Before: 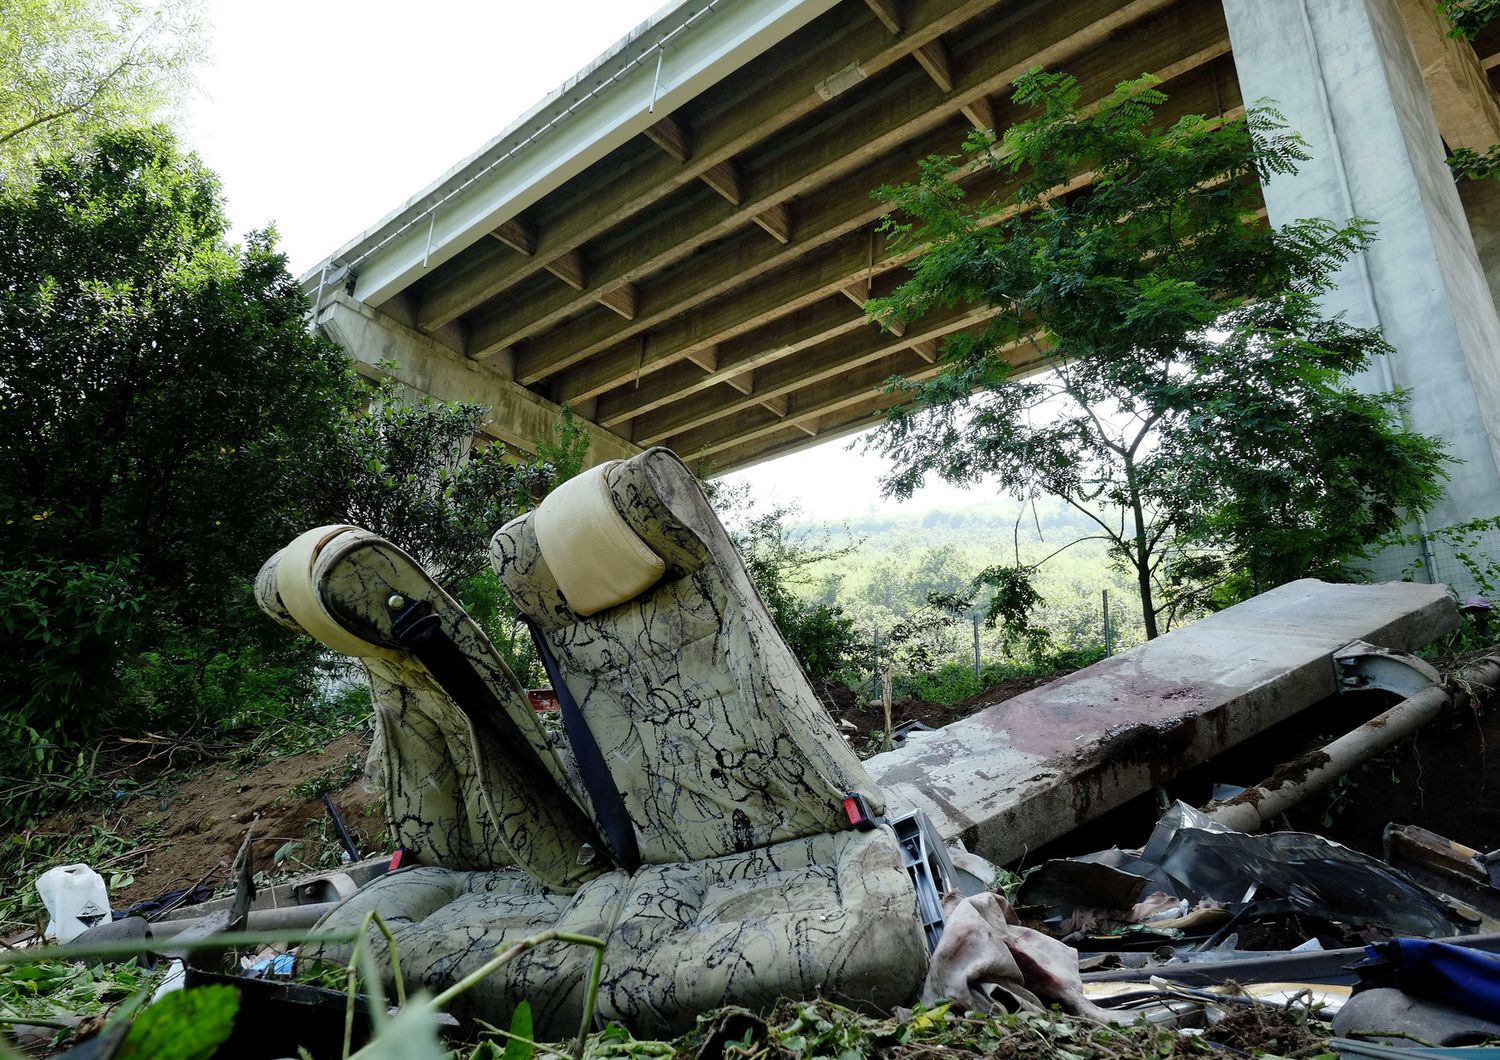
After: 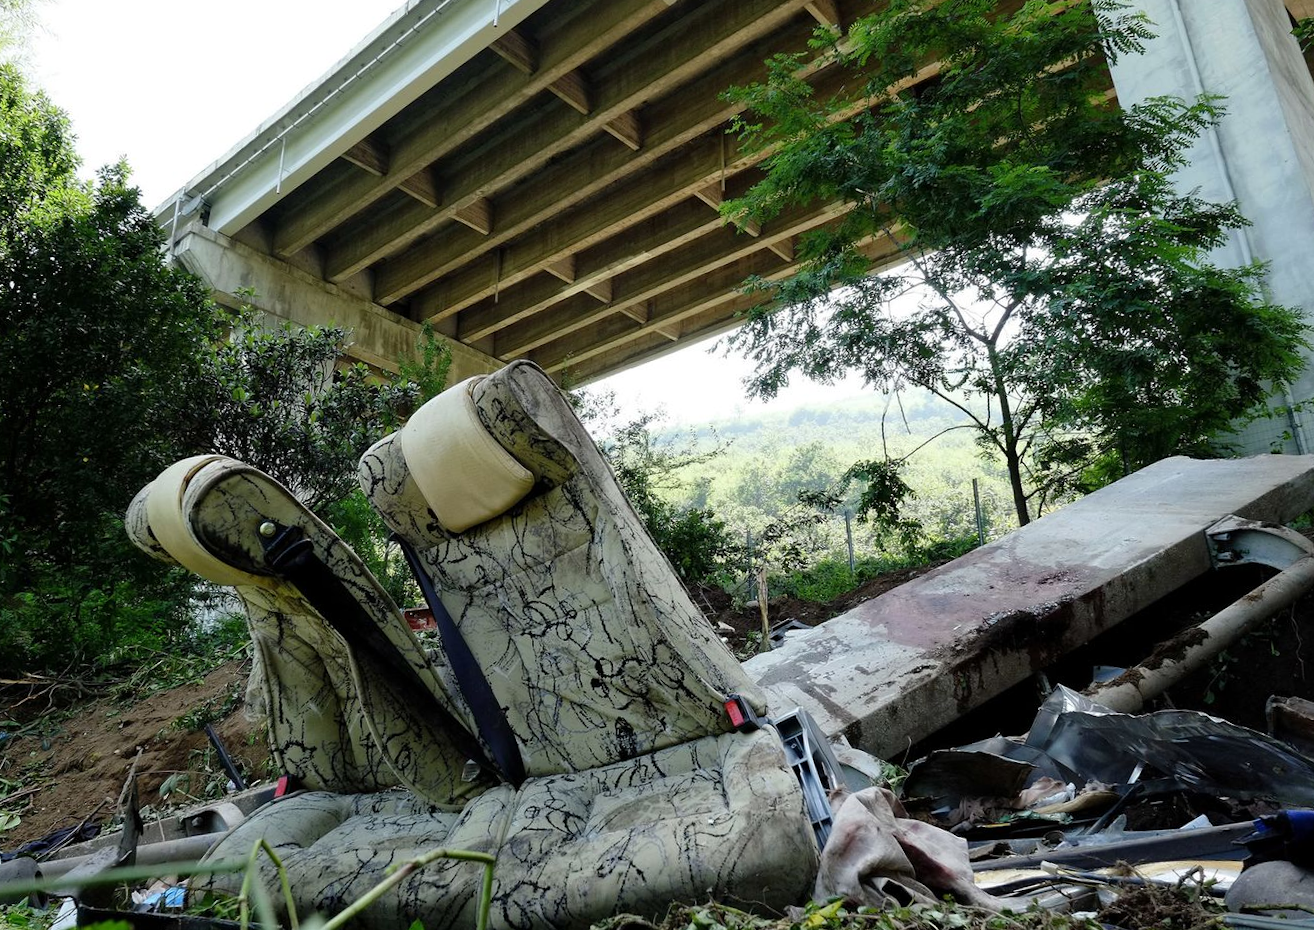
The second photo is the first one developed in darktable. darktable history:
crop and rotate: angle 3.1°, left 5.803%, top 5.67%
